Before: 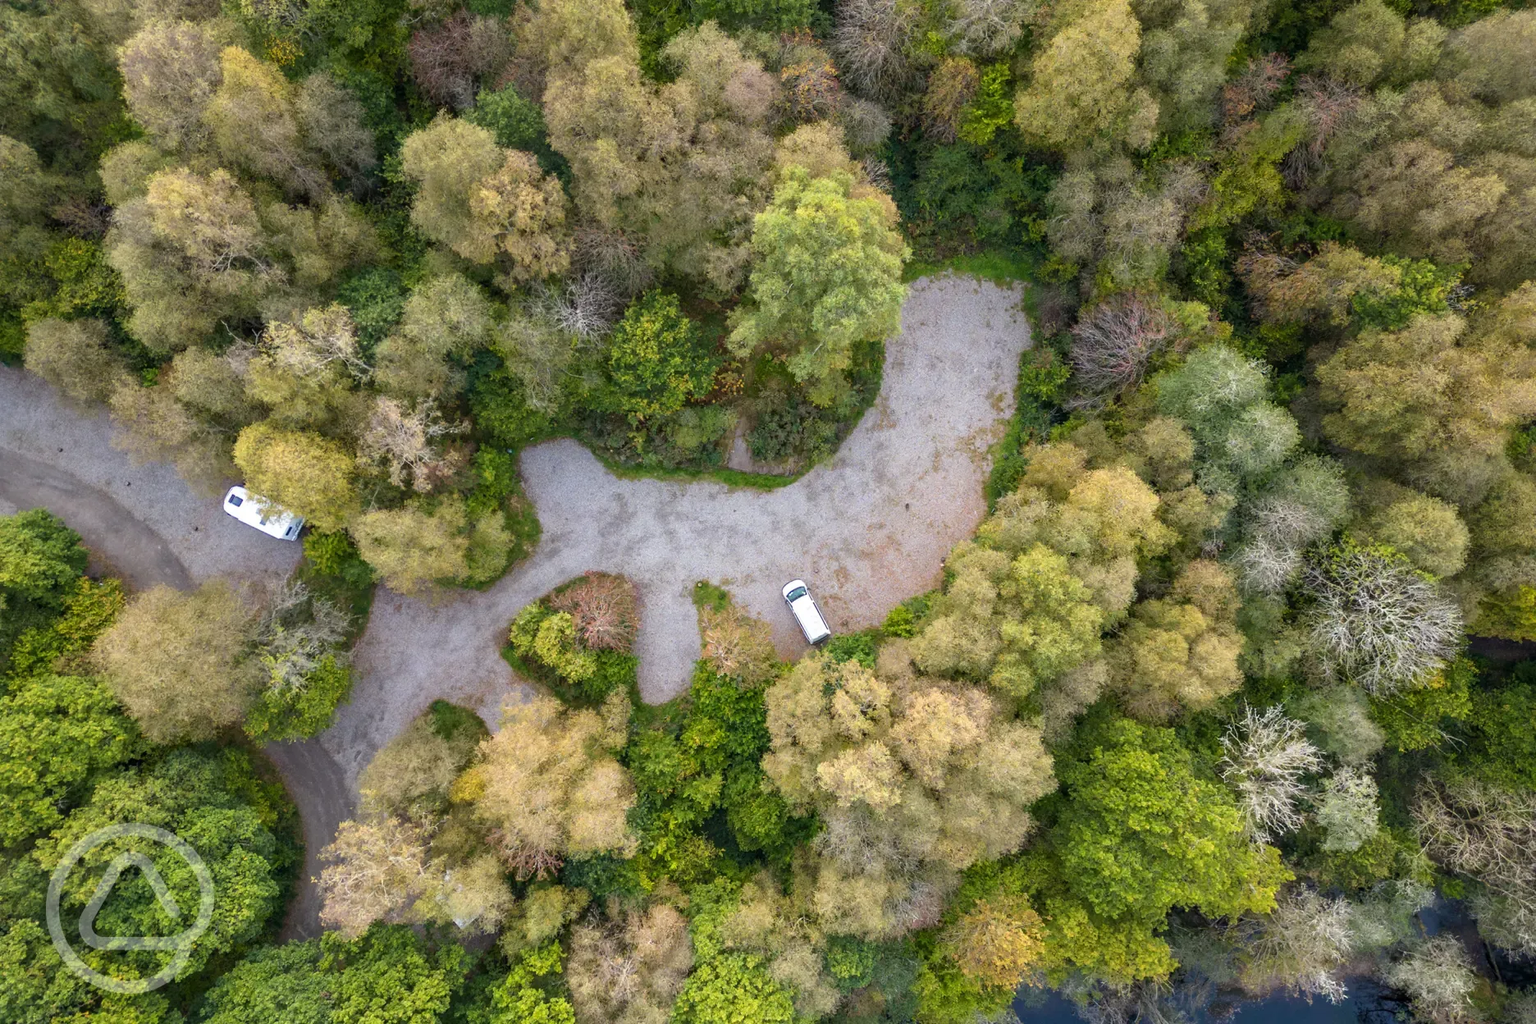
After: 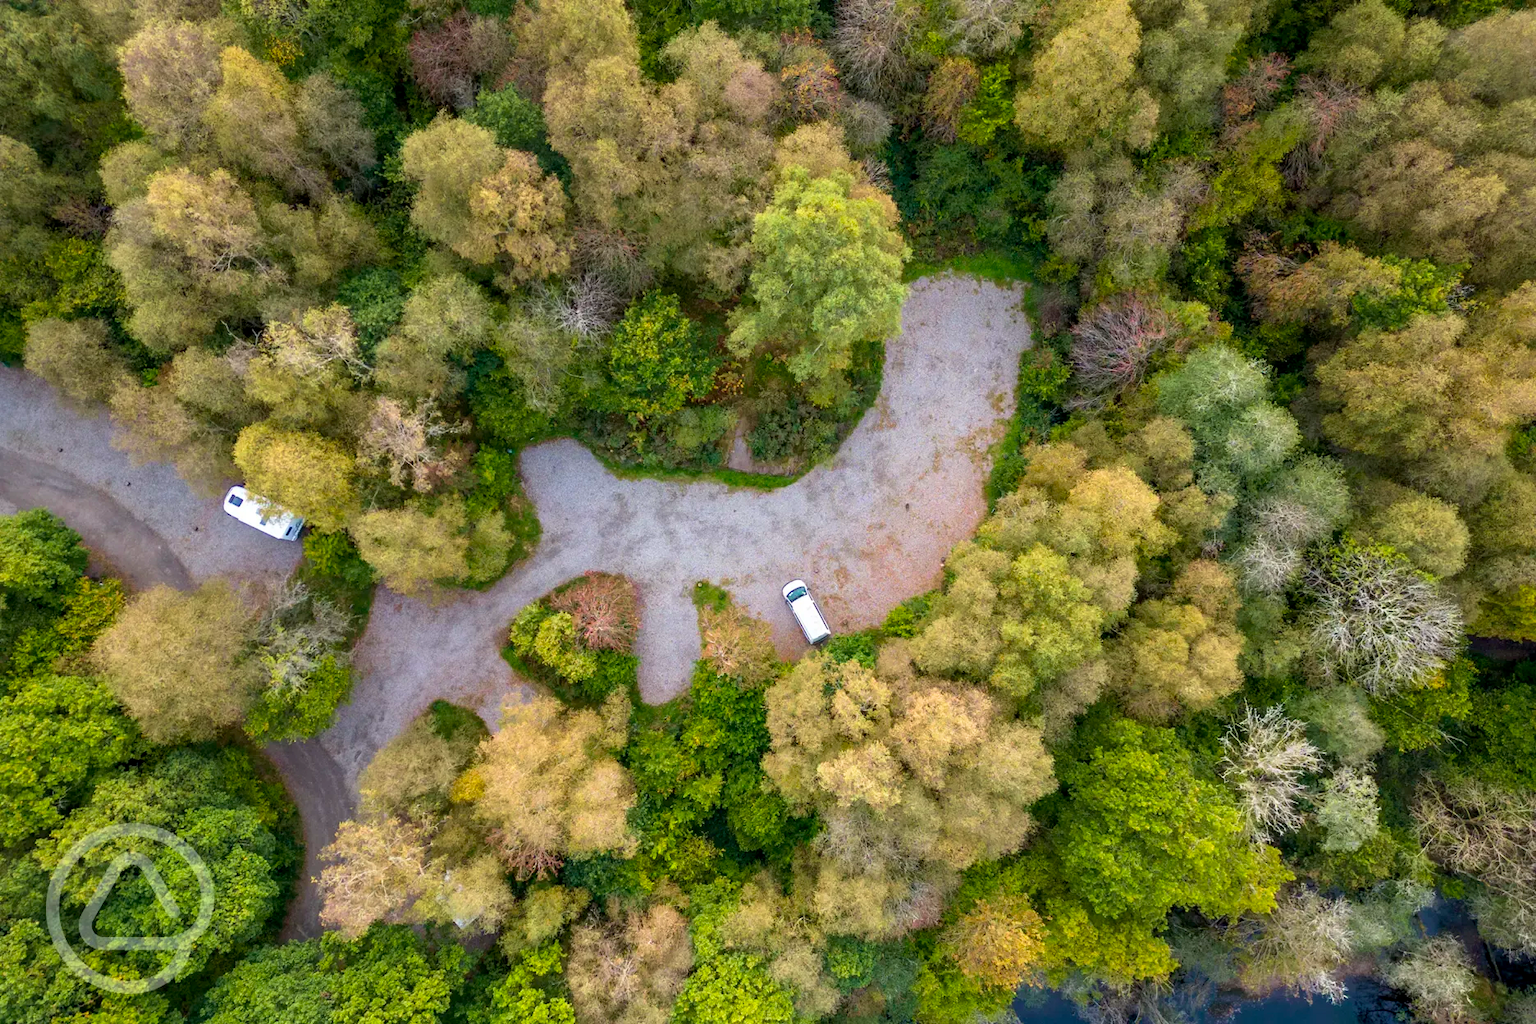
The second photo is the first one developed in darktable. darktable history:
velvia: on, module defaults
exposure: black level correction 0.005, exposure 0.003 EV, compensate highlight preservation false
